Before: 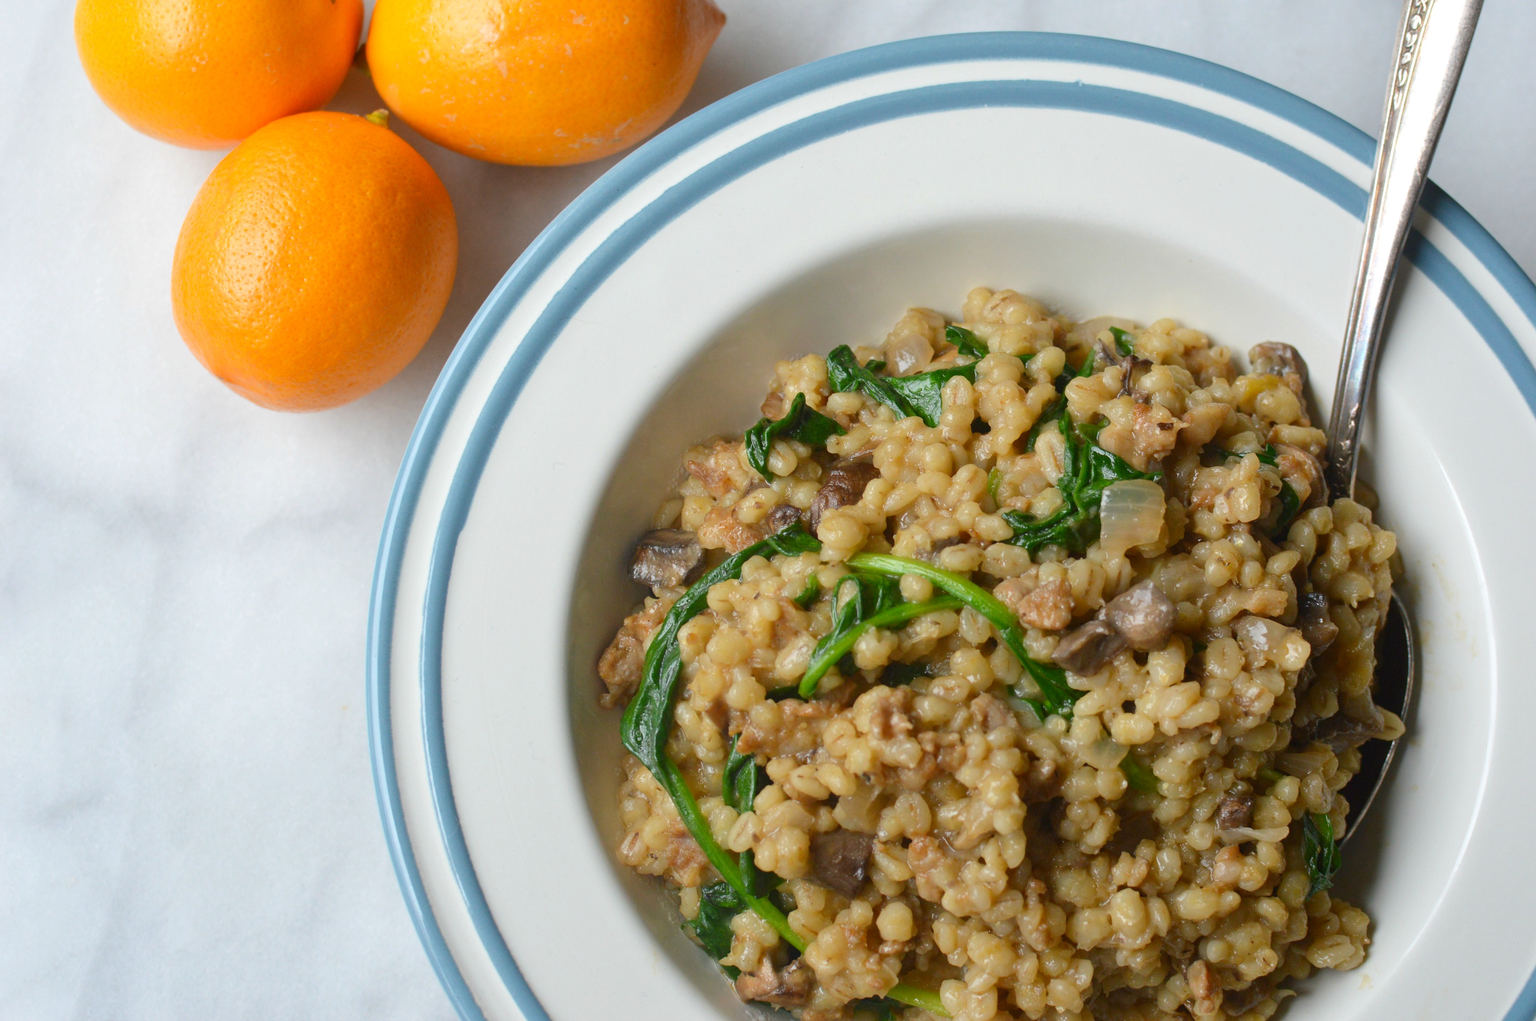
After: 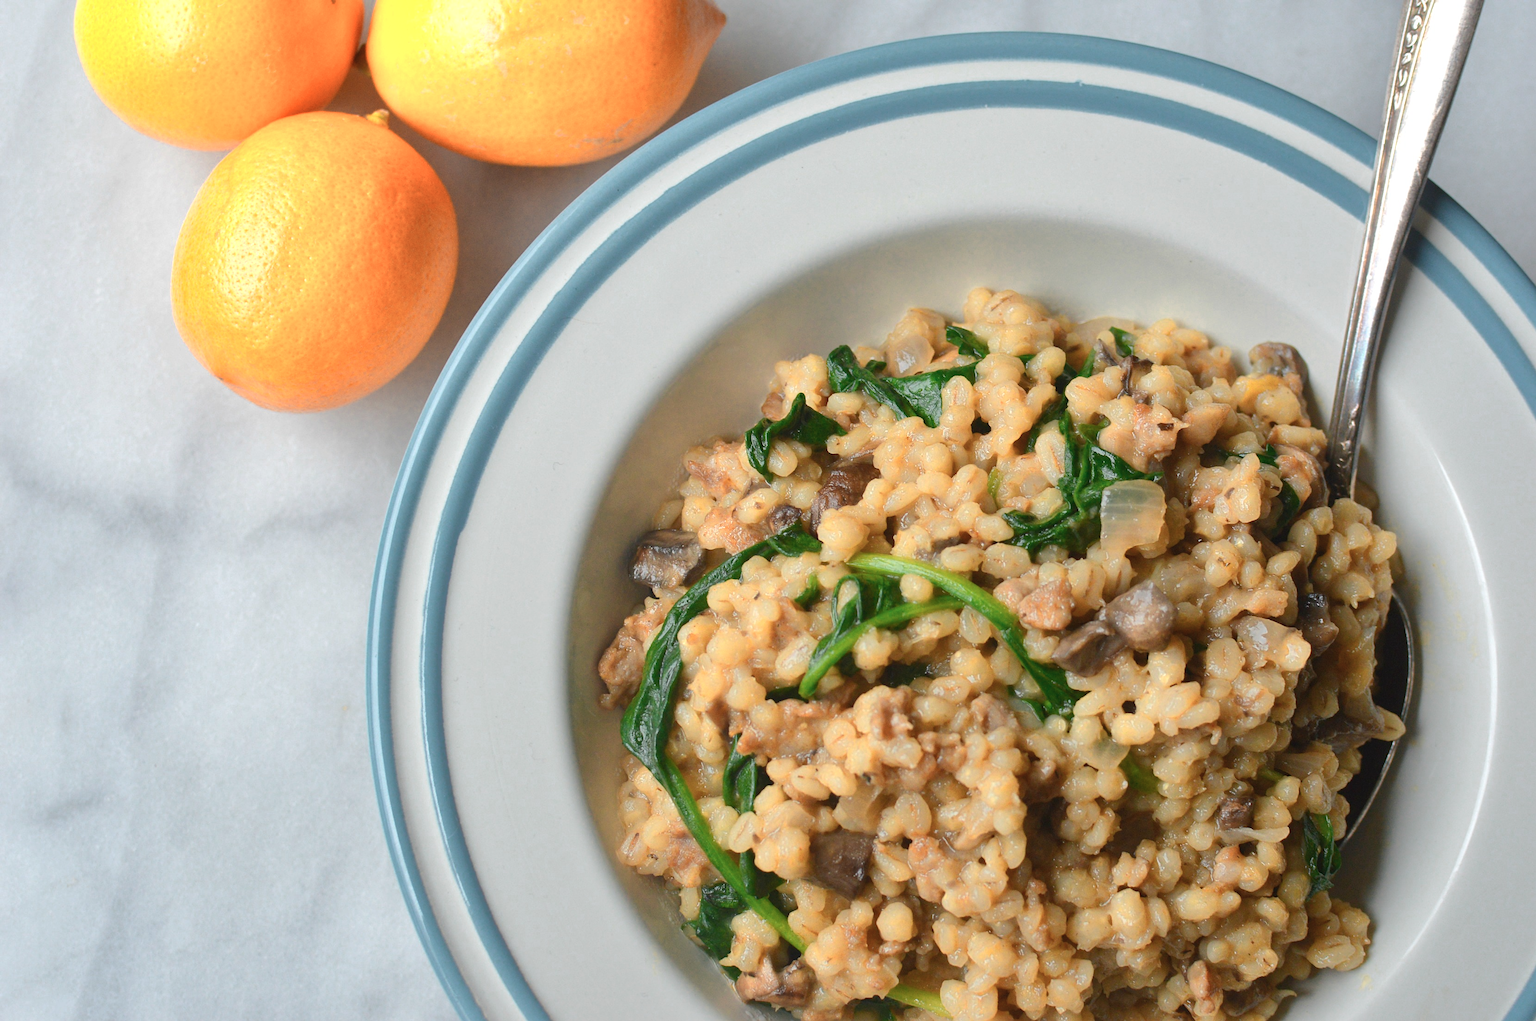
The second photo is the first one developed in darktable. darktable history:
fill light: on, module defaults
sharpen: amount 0.2
shadows and highlights: shadows 30
color zones: curves: ch0 [(0.018, 0.548) (0.224, 0.64) (0.425, 0.447) (0.675, 0.575) (0.732, 0.579)]; ch1 [(0.066, 0.487) (0.25, 0.5) (0.404, 0.43) (0.75, 0.421) (0.956, 0.421)]; ch2 [(0.044, 0.561) (0.215, 0.465) (0.399, 0.544) (0.465, 0.548) (0.614, 0.447) (0.724, 0.43) (0.882, 0.623) (0.956, 0.632)]
